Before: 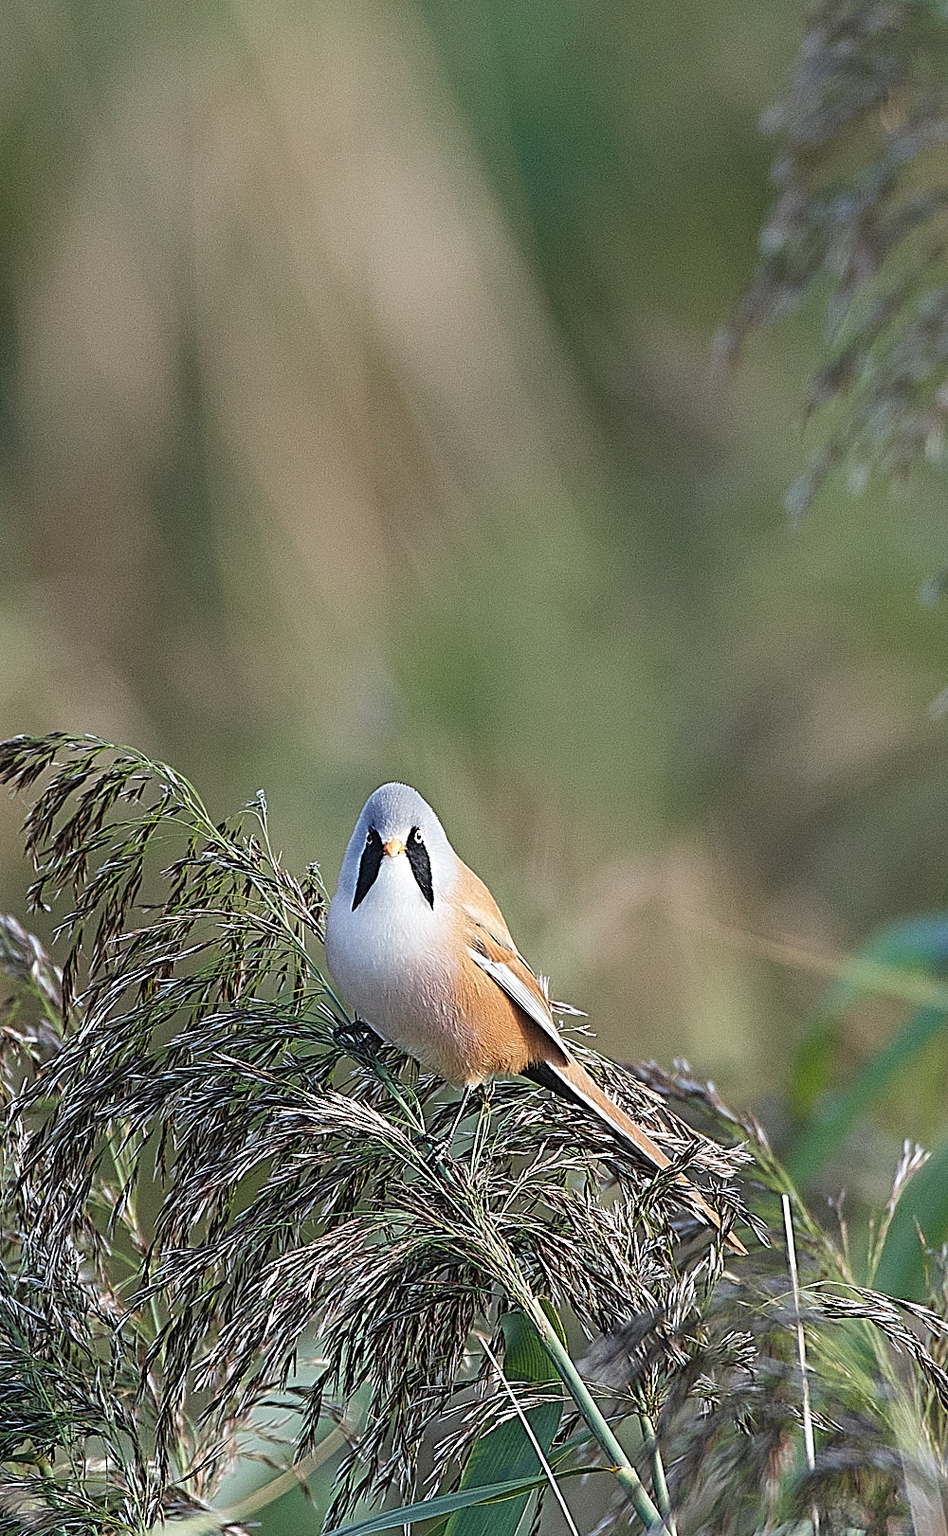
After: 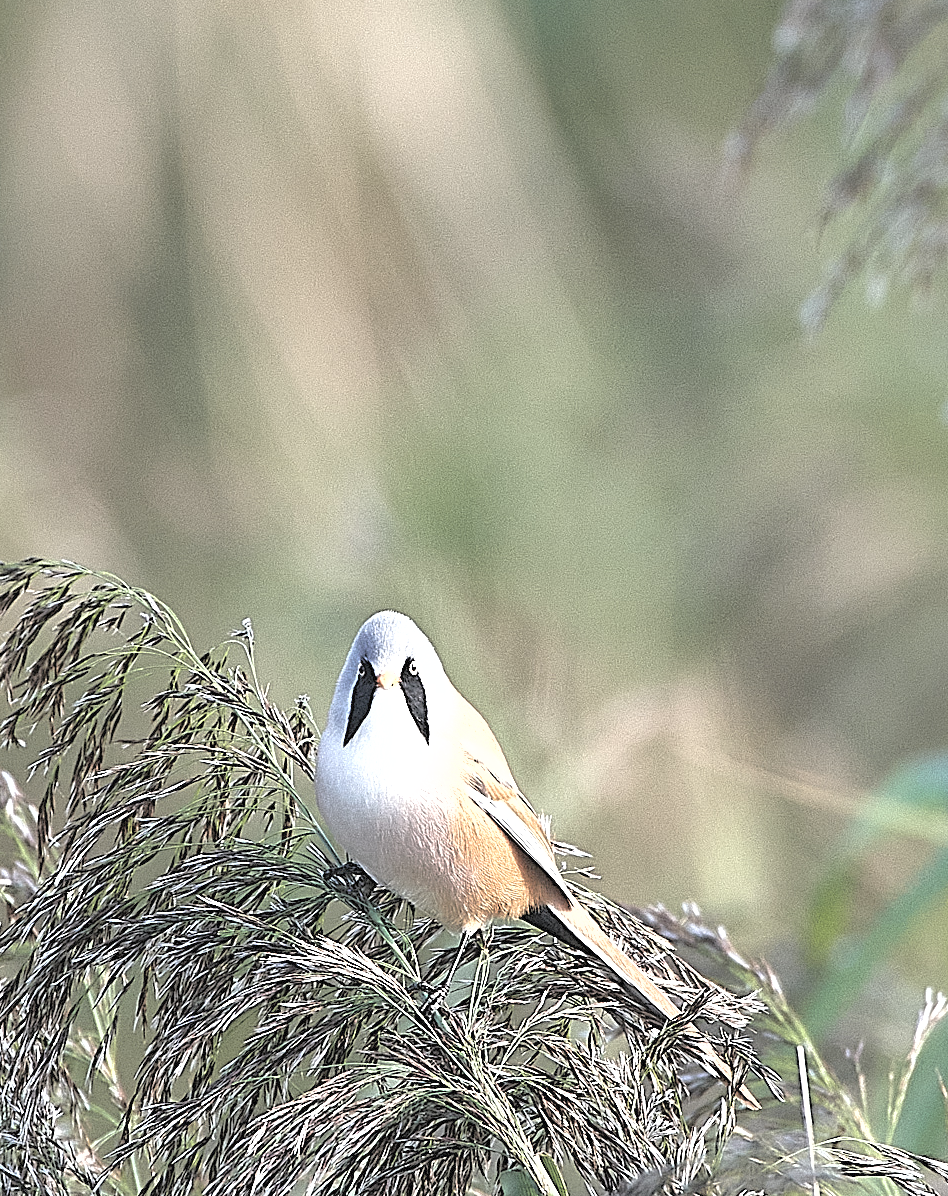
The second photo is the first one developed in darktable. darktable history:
tone equalizer: -8 EV -0.451 EV, -7 EV -0.411 EV, -6 EV -0.368 EV, -5 EV -0.208 EV, -3 EV 0.227 EV, -2 EV 0.333 EV, -1 EV 0.409 EV, +0 EV 0.415 EV
exposure: exposure 0.605 EV, compensate highlight preservation false
shadows and highlights: on, module defaults
crop and rotate: left 2.824%, top 13.362%, right 2.305%, bottom 12.854%
color correction: highlights b* -0.062, saturation 0.604
contrast brightness saturation: brightness 0.141
